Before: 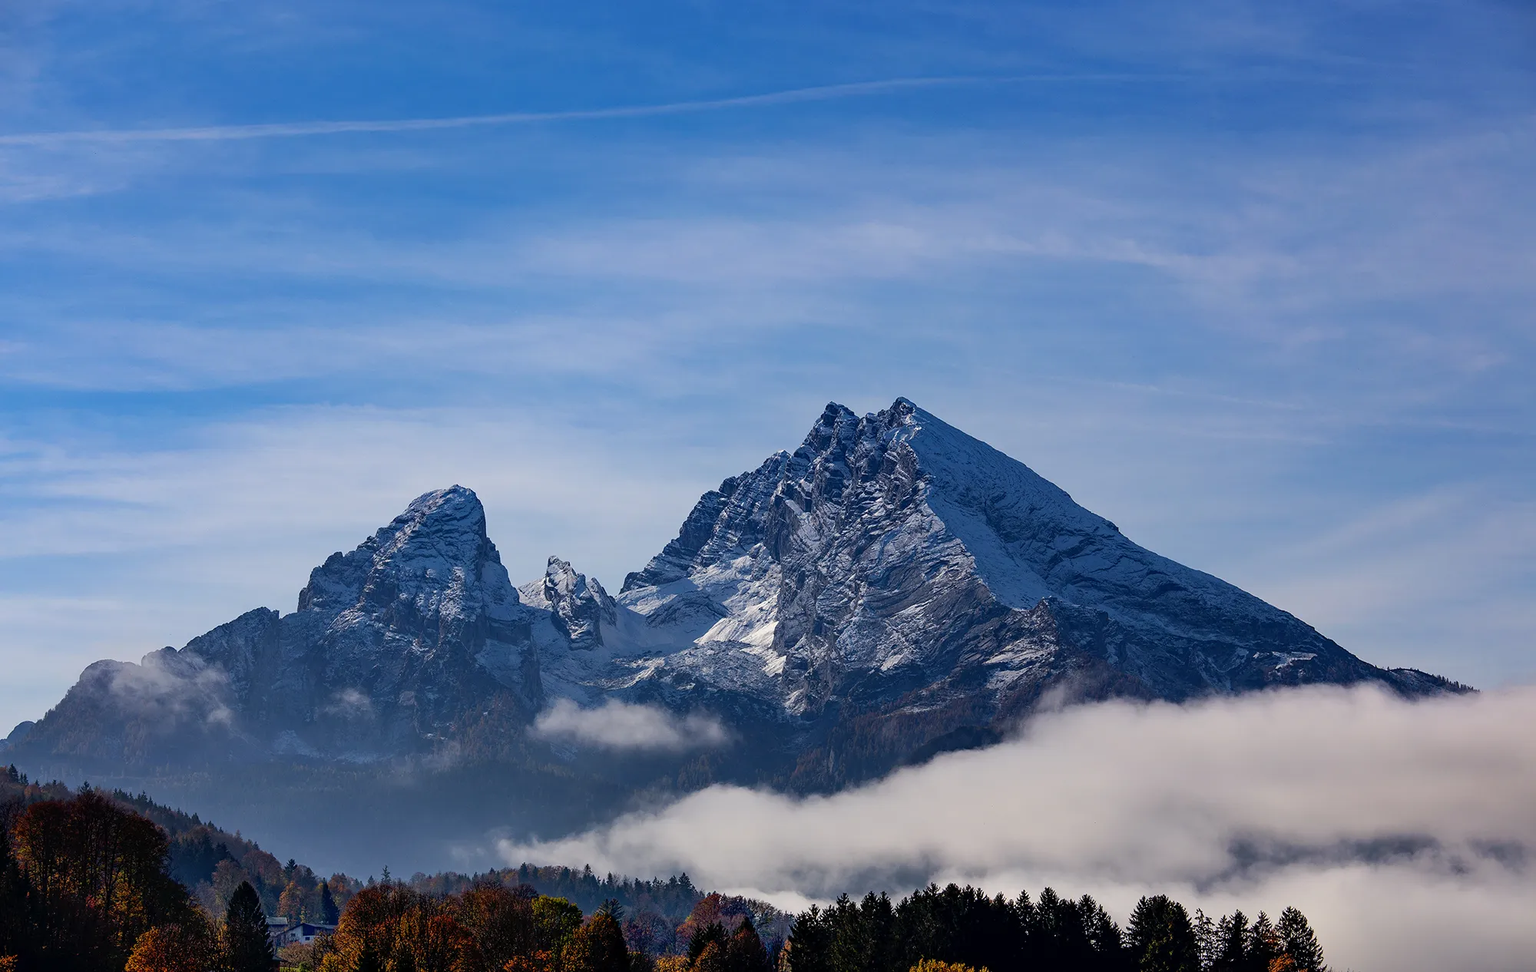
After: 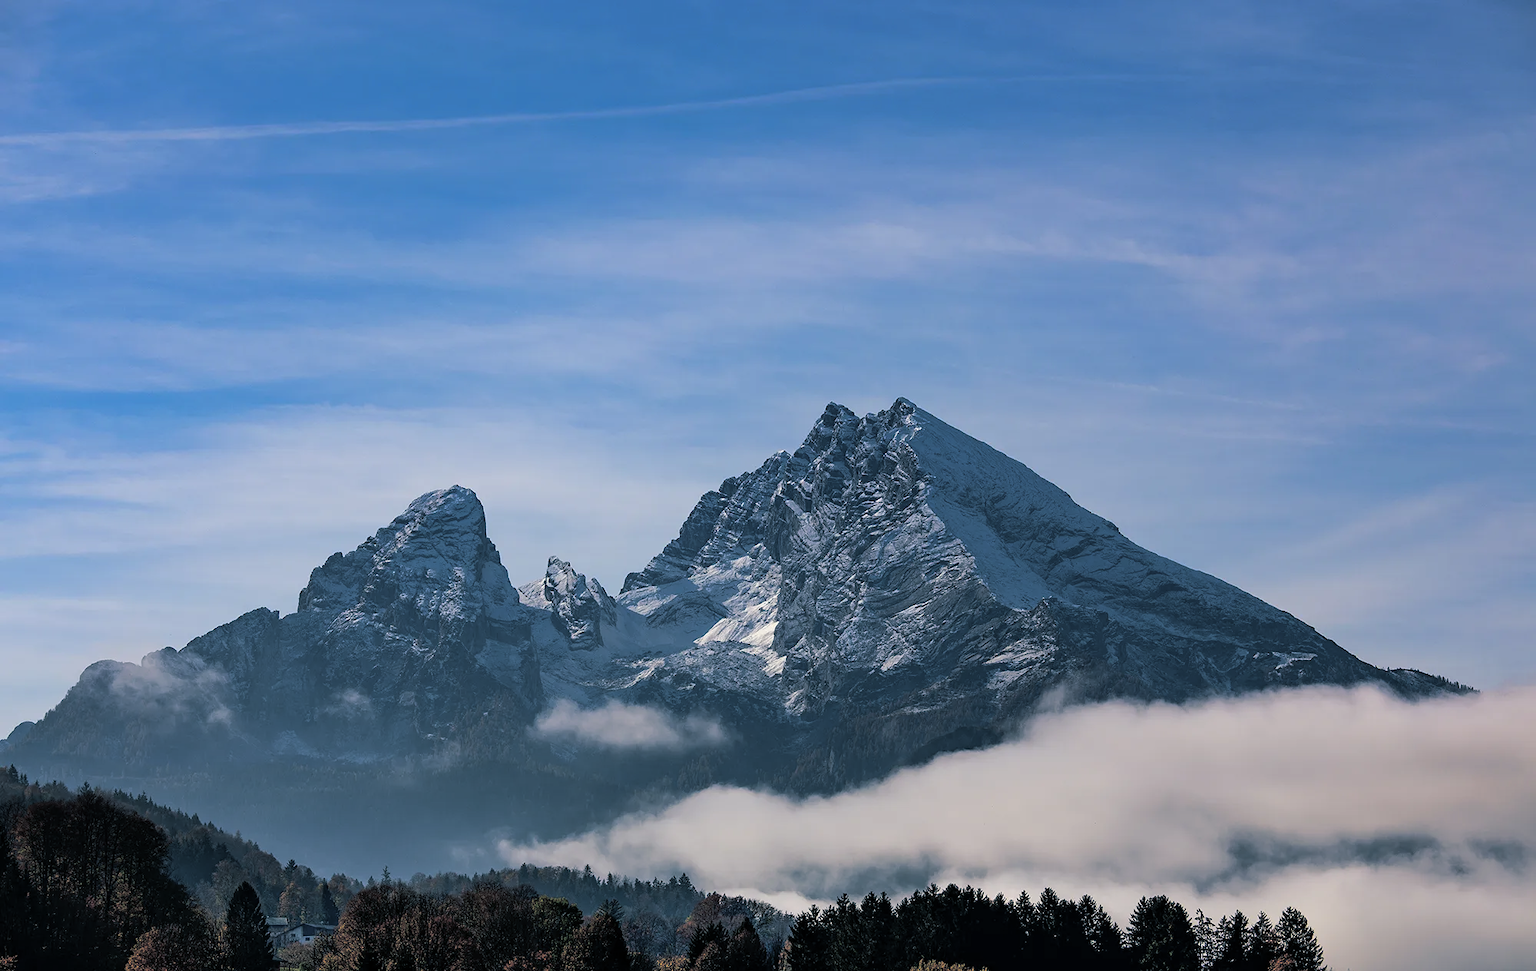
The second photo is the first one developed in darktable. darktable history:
crop: bottom 0.071%
split-toning: shadows › hue 205.2°, shadows › saturation 0.29, highlights › hue 50.4°, highlights › saturation 0.38, balance -49.9
